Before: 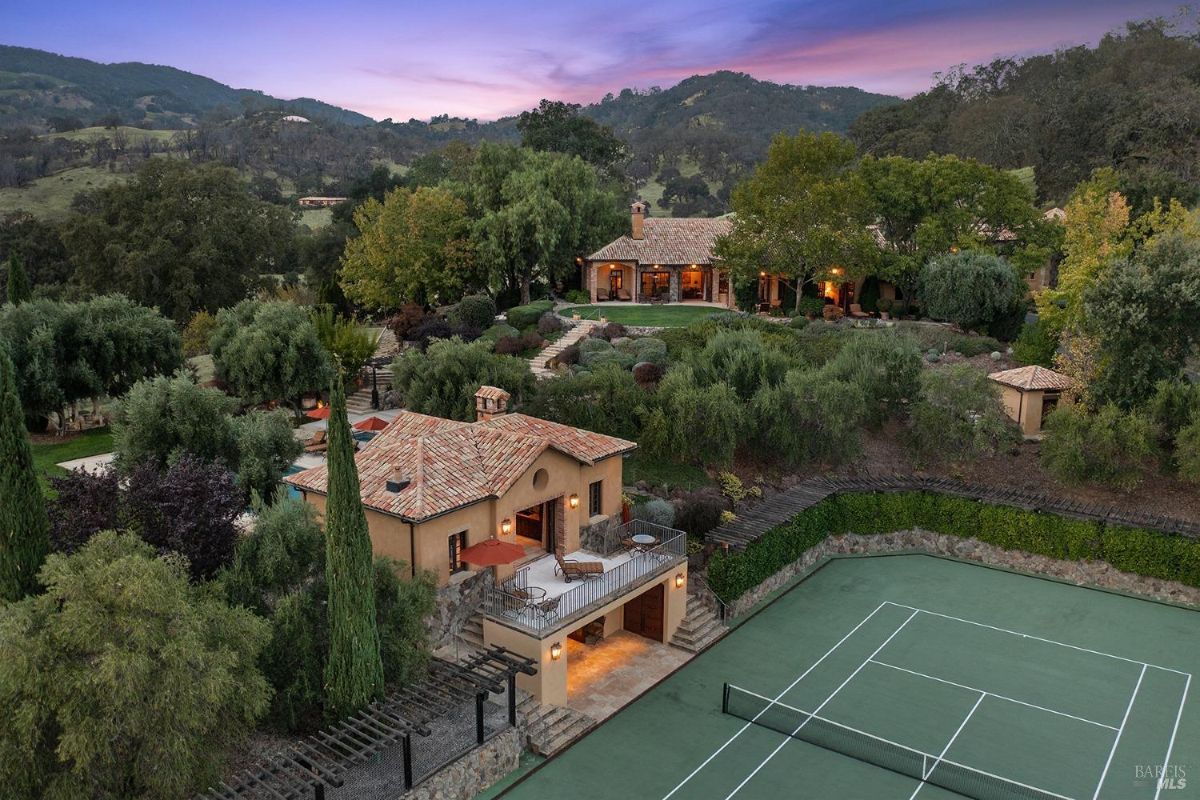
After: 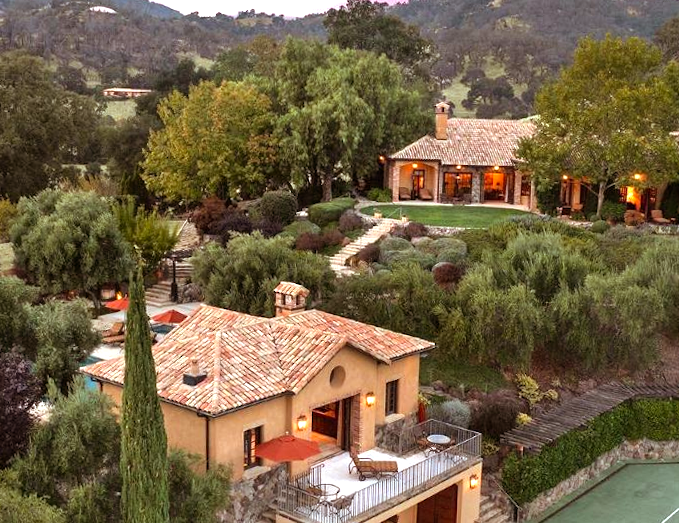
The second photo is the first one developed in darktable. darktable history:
rotate and perspective: rotation 1.57°, crop left 0.018, crop right 0.982, crop top 0.039, crop bottom 0.961
crop: left 16.202%, top 11.208%, right 26.045%, bottom 20.557%
exposure: black level correction 0, exposure 1.1 EV, compensate exposure bias true, compensate highlight preservation false
rgb levels: mode RGB, independent channels, levels [[0, 0.5, 1], [0, 0.521, 1], [0, 0.536, 1]]
